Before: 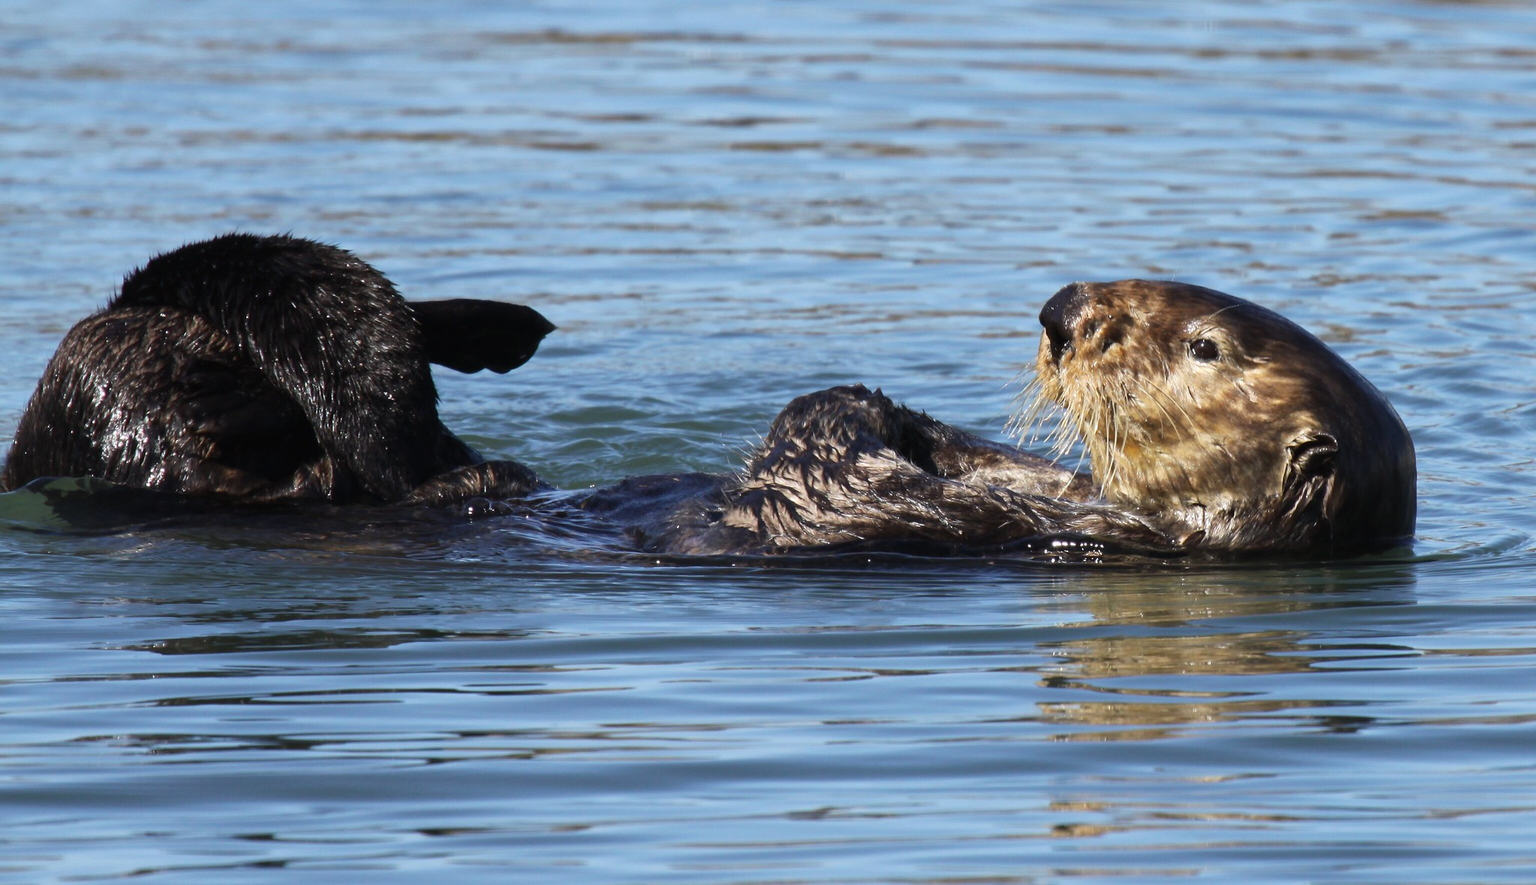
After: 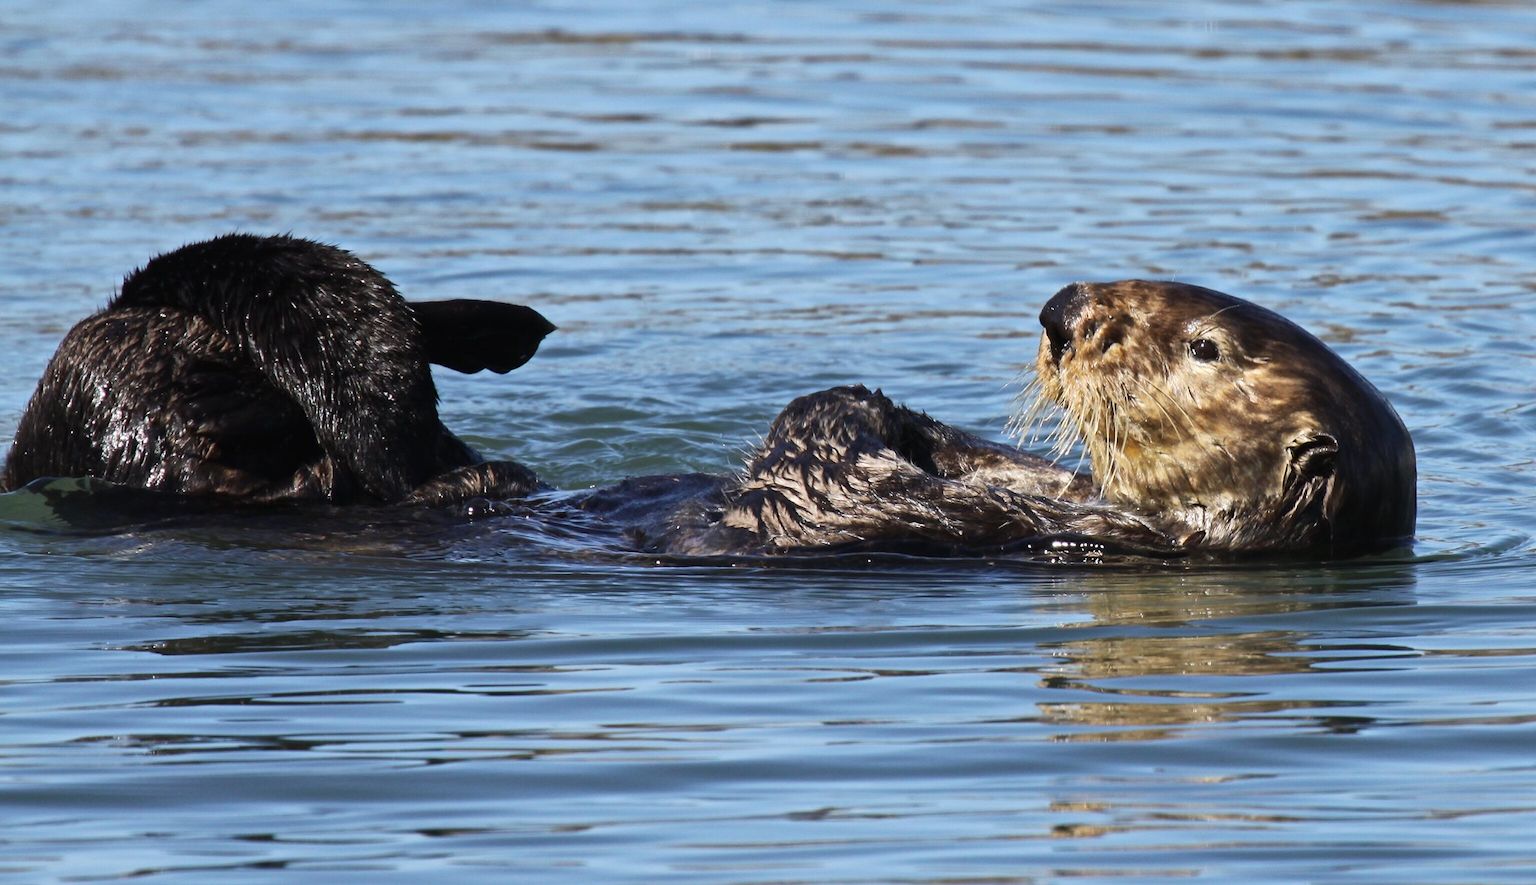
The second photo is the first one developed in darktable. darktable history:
highpass: on, module defaults | blend: blend mode softlight, opacity 50%; mask: uniform (no mask)
